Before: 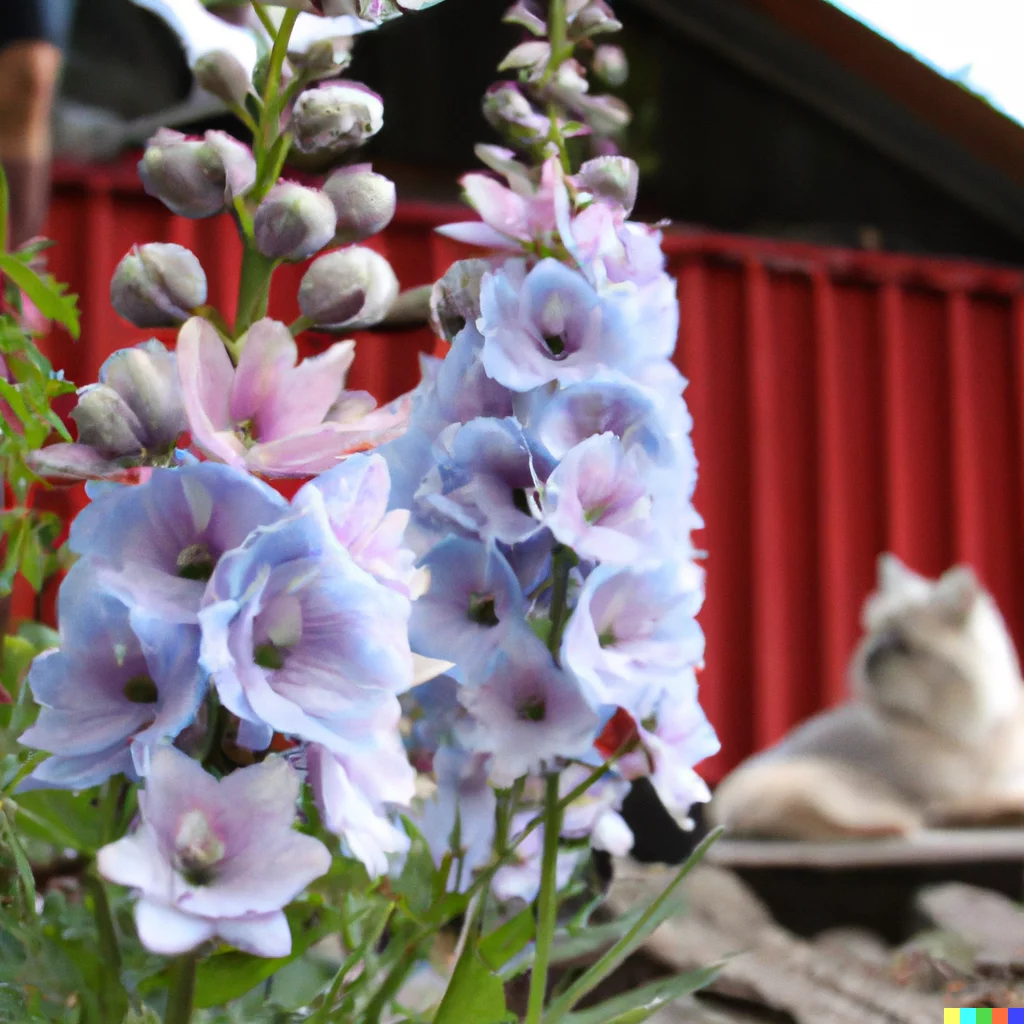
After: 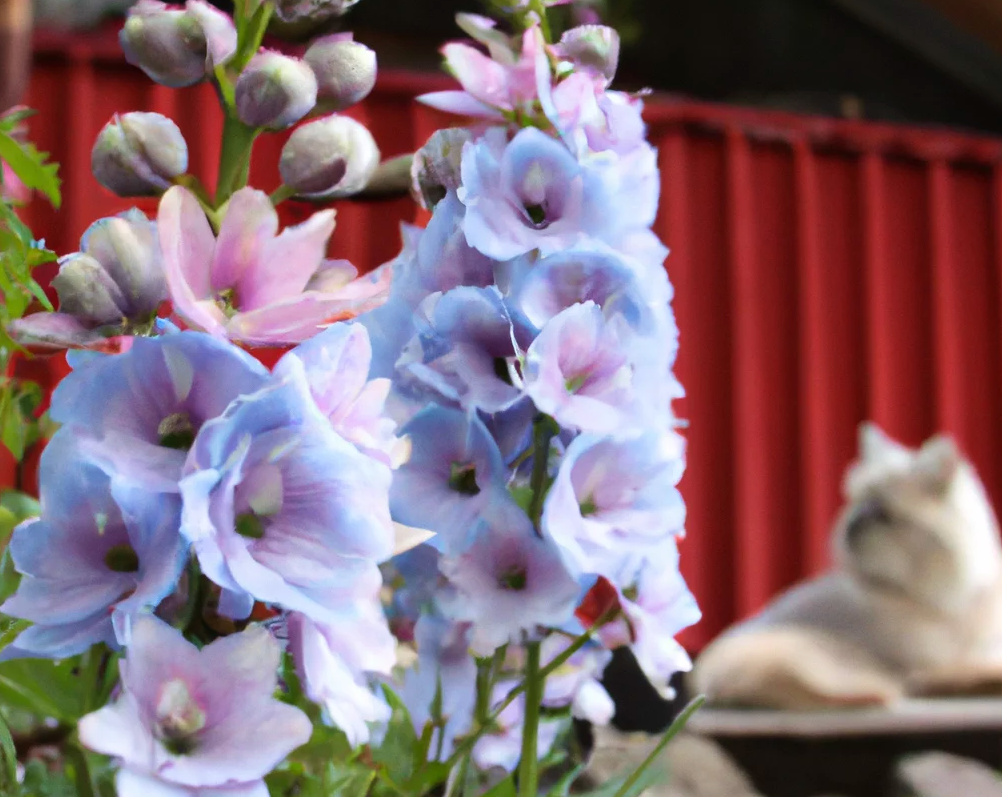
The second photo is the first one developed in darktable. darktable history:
velvia: on, module defaults
tone equalizer: on, module defaults
crop and rotate: left 1.903%, top 12.833%, right 0.183%, bottom 9.311%
